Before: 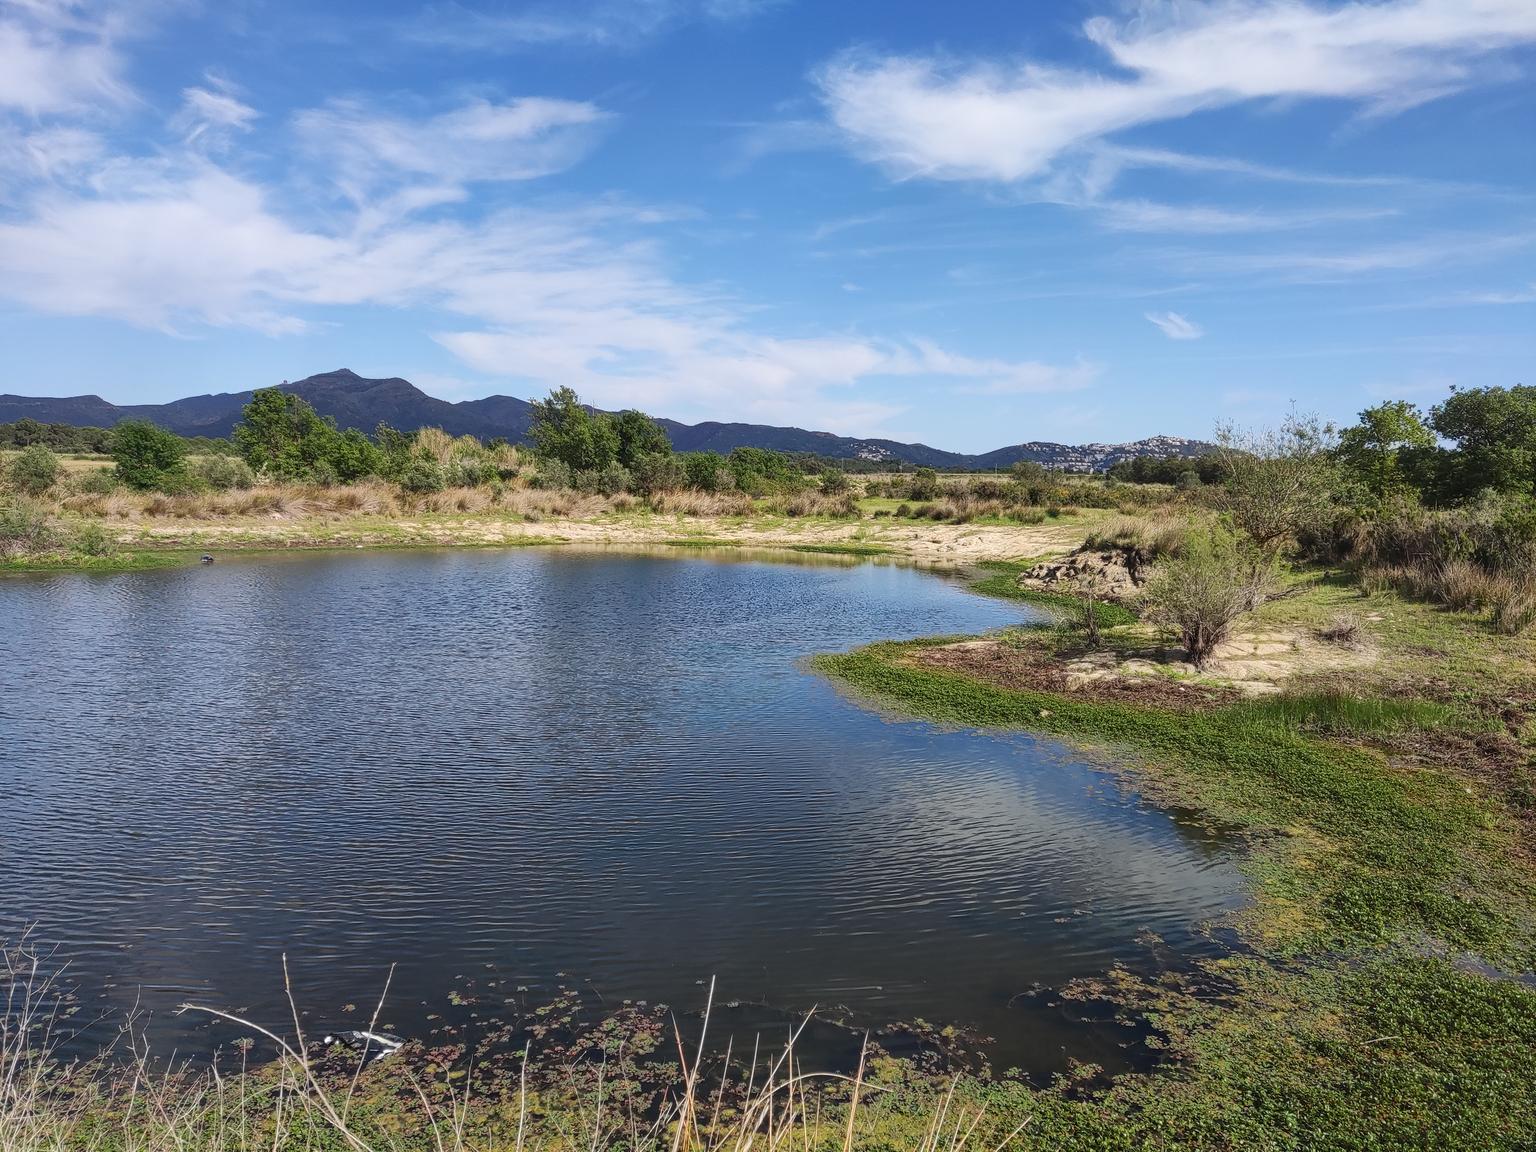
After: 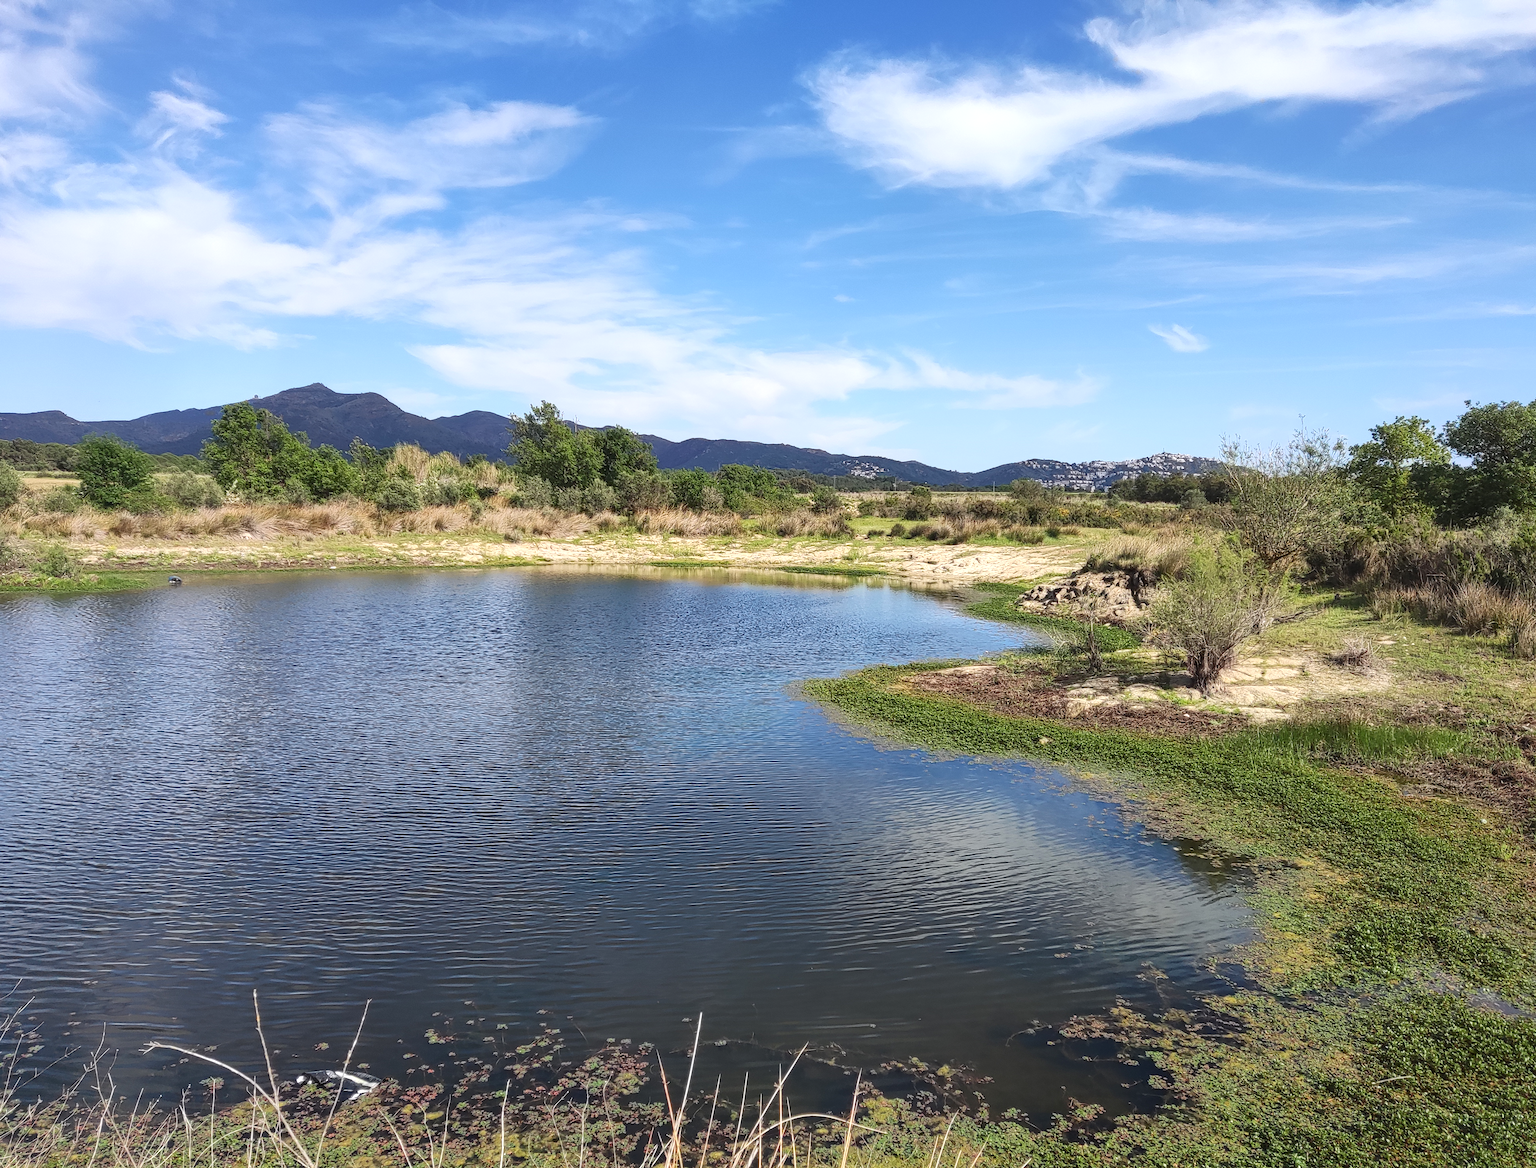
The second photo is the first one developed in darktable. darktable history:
crop and rotate: left 2.536%, right 1.107%, bottom 2.246%
exposure: exposure 0.375 EV, compensate highlight preservation false
